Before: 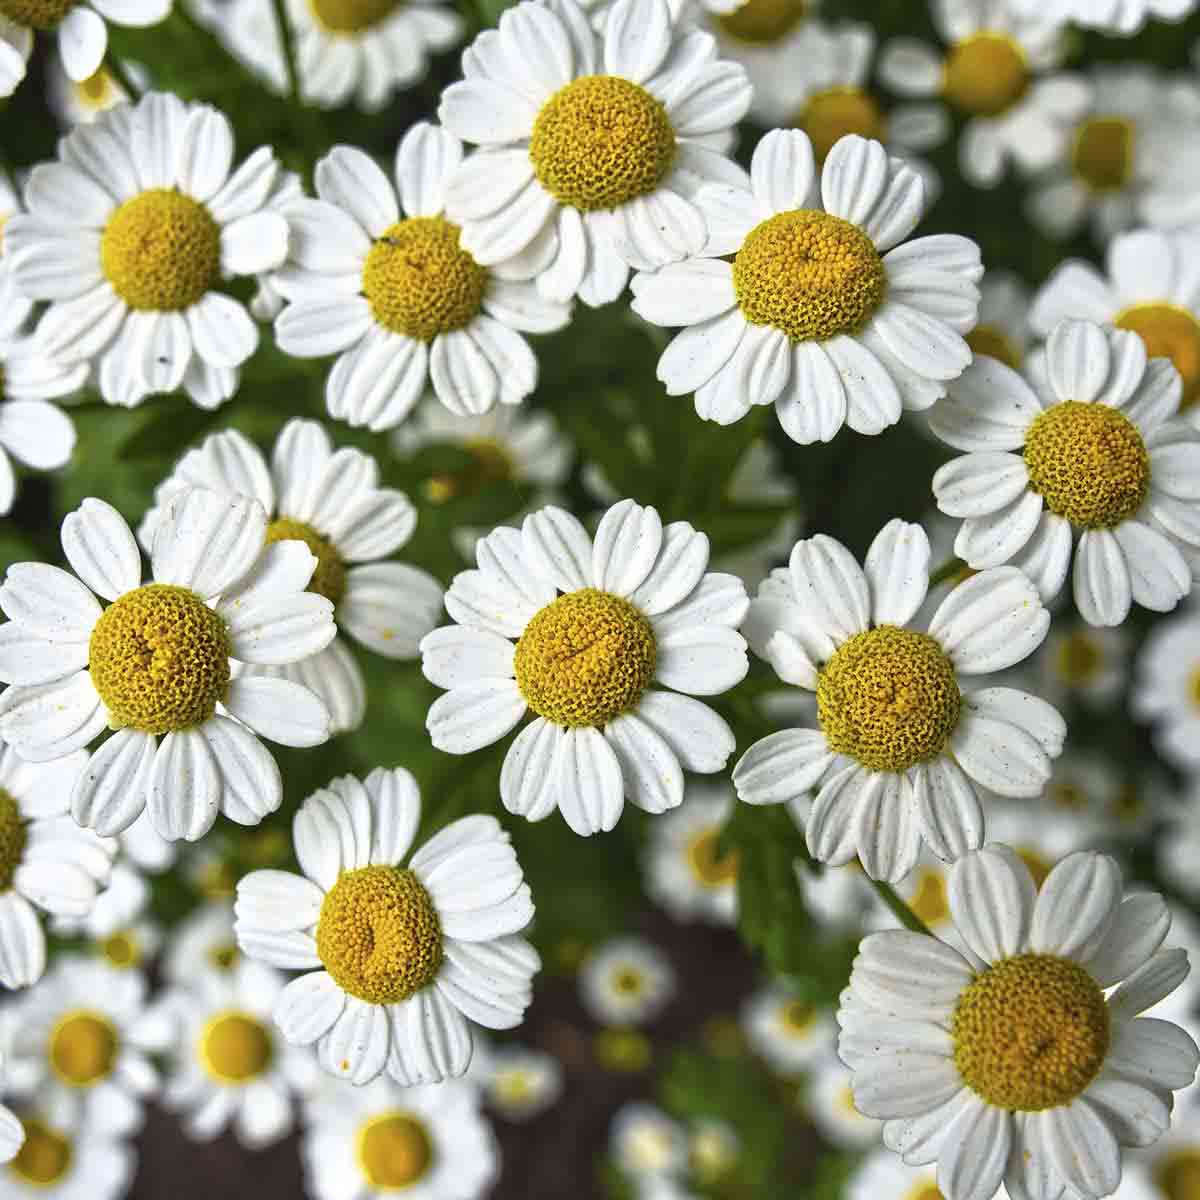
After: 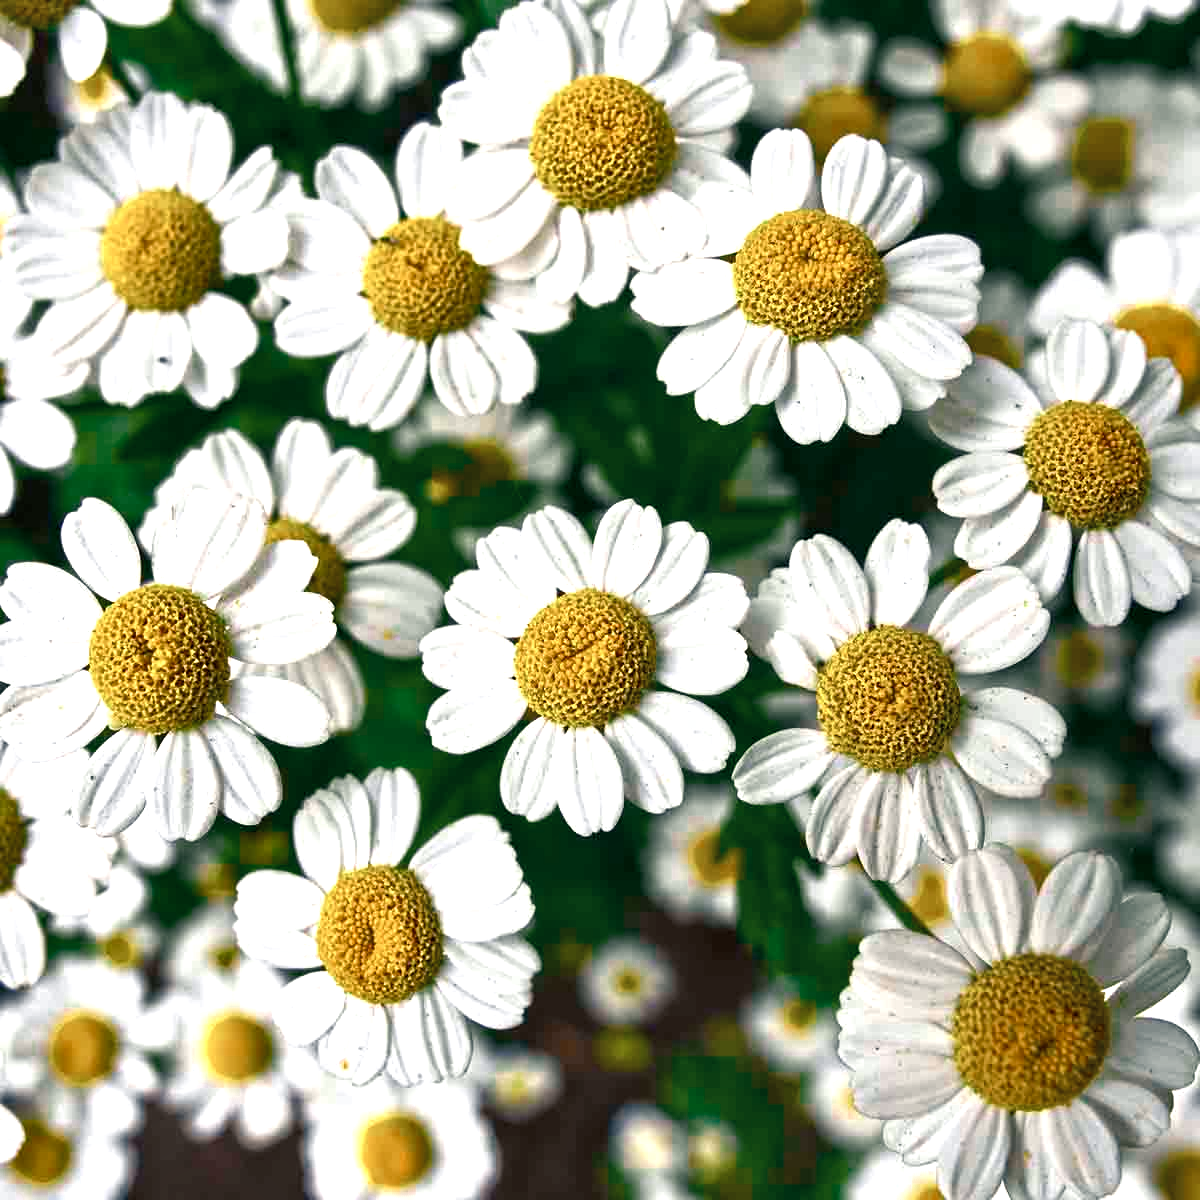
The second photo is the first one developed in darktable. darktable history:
shadows and highlights: shadows 37.27, highlights -28.18, soften with gaussian
color zones: curves: ch0 [(0, 0.5) (0.125, 0.4) (0.25, 0.5) (0.375, 0.4) (0.5, 0.4) (0.625, 0.35) (0.75, 0.35) (0.875, 0.5)]; ch1 [(0, 0.35) (0.125, 0.45) (0.25, 0.35) (0.375, 0.35) (0.5, 0.35) (0.625, 0.35) (0.75, 0.45) (0.875, 0.35)]; ch2 [(0, 0.6) (0.125, 0.5) (0.25, 0.5) (0.375, 0.6) (0.5, 0.6) (0.625, 0.5) (0.75, 0.5) (0.875, 0.5)]
color balance rgb: shadows lift › chroma 4.21%, shadows lift › hue 252.22°, highlights gain › chroma 1.36%, highlights gain › hue 50.24°, perceptual saturation grading › mid-tones 6.33%, perceptual saturation grading › shadows 72.44%, perceptual brilliance grading › highlights 11.59%, contrast 5.05%
